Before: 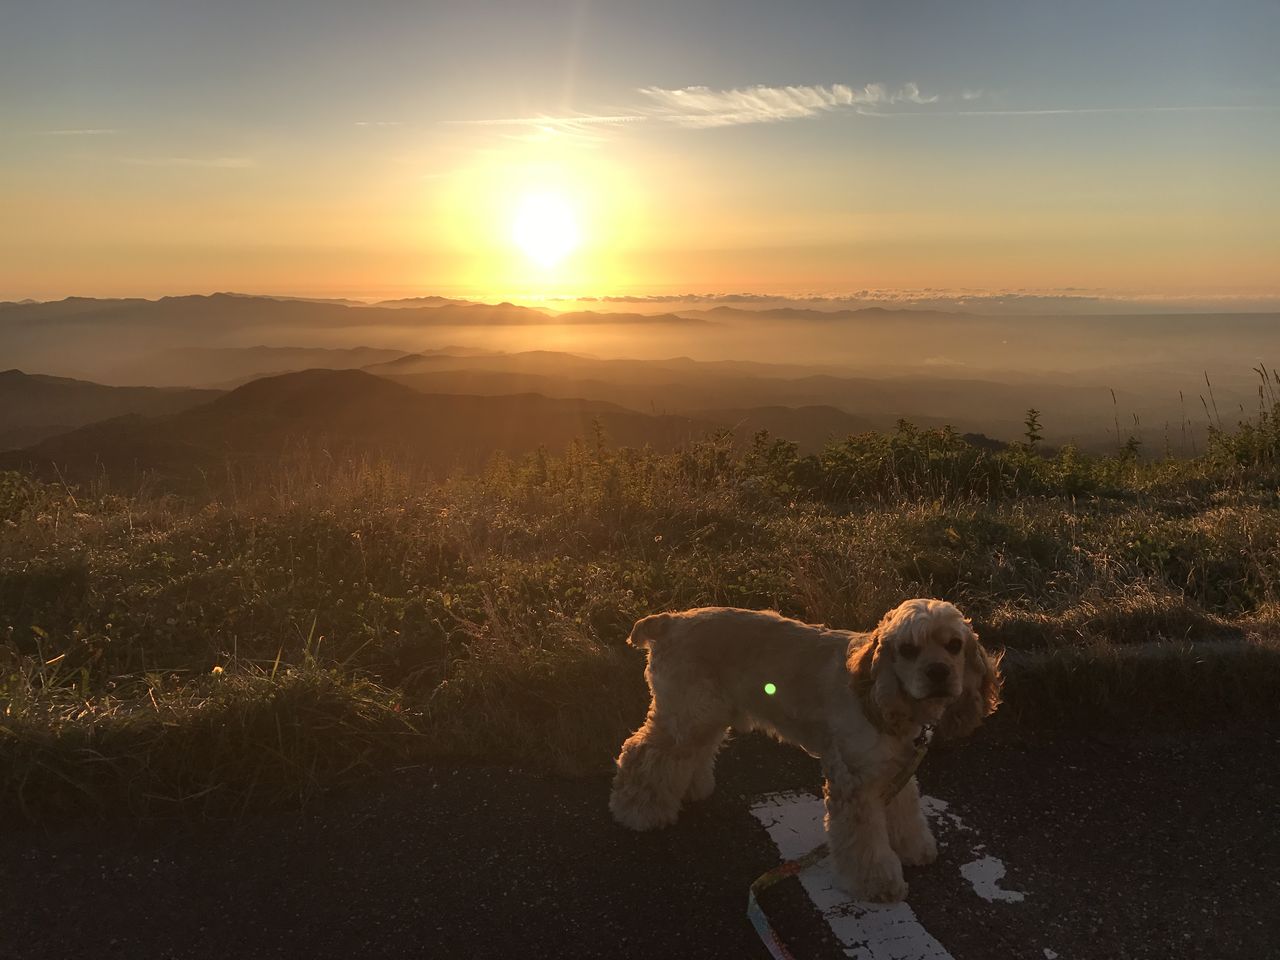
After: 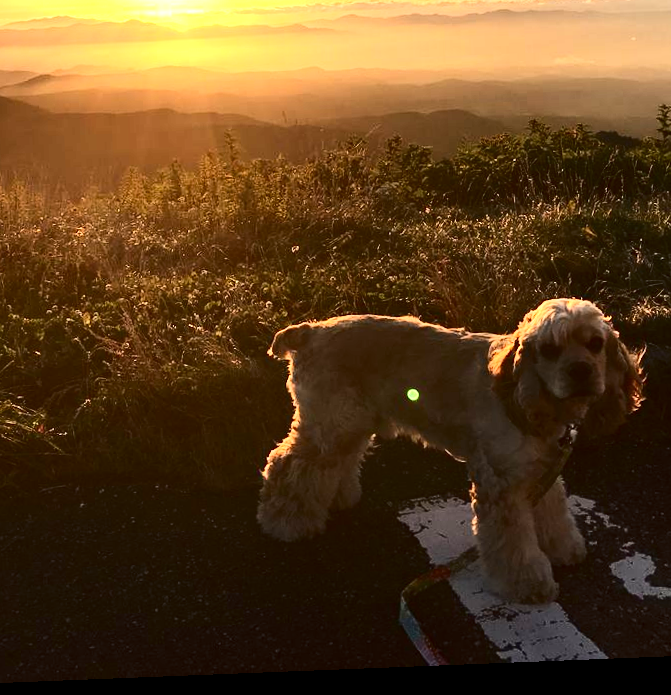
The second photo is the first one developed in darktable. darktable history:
crop and rotate: left 29.237%, top 31.152%, right 19.807%
contrast brightness saturation: contrast 0.32, brightness -0.08, saturation 0.17
exposure: black level correction 0, exposure 1.2 EV, compensate exposure bias true, compensate highlight preservation false
rotate and perspective: rotation -2.29°, automatic cropping off
